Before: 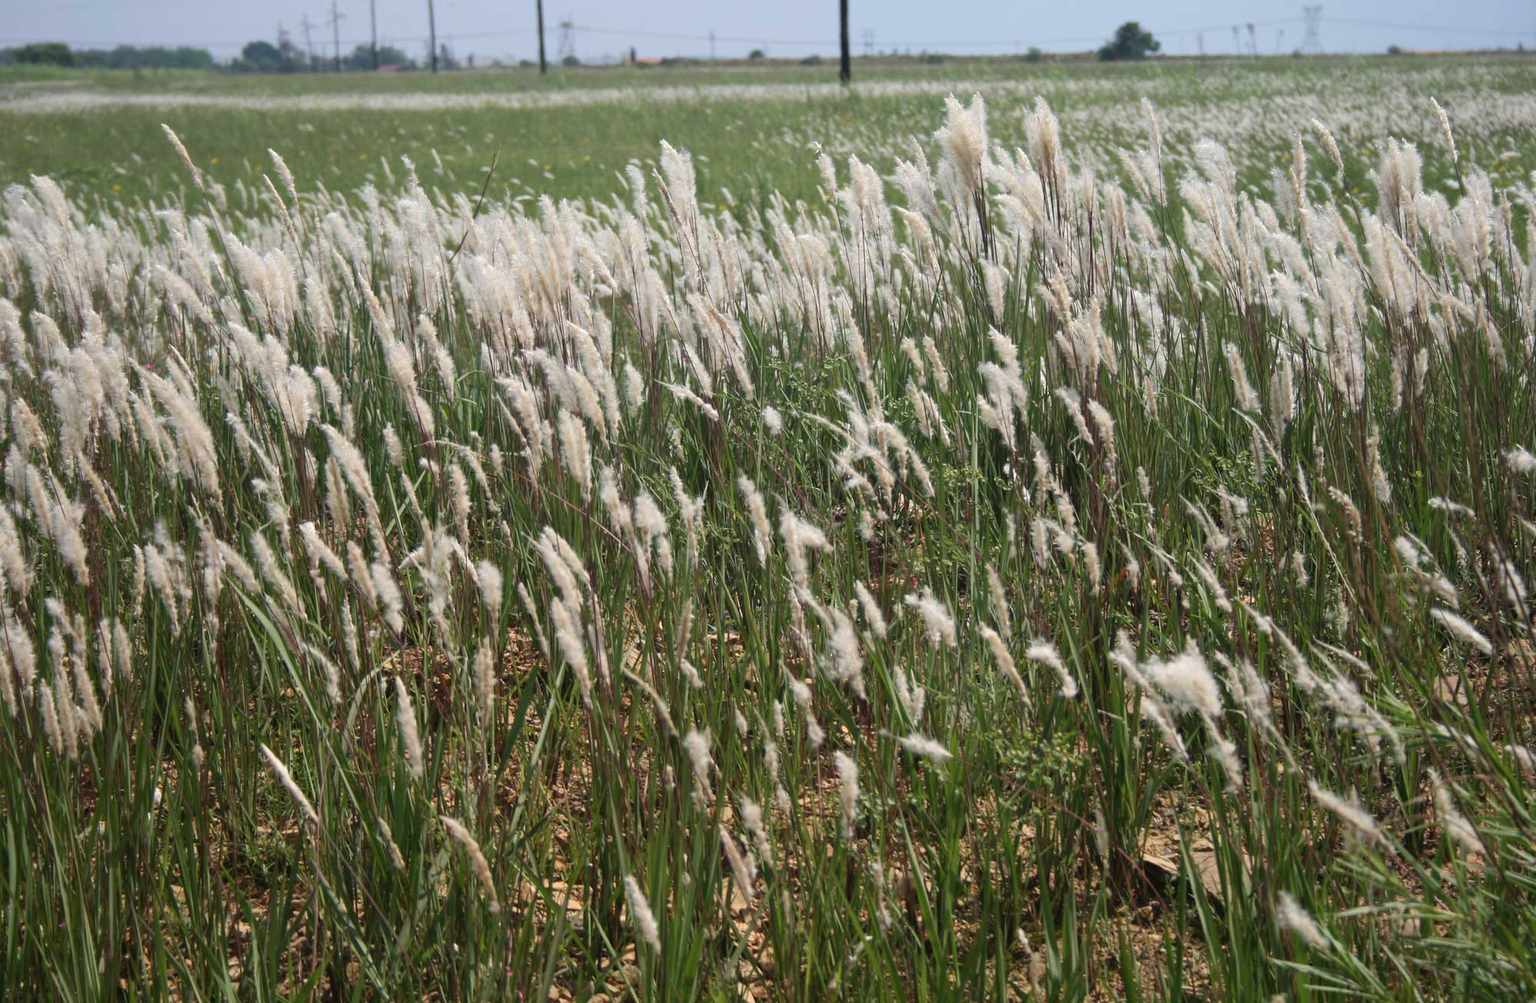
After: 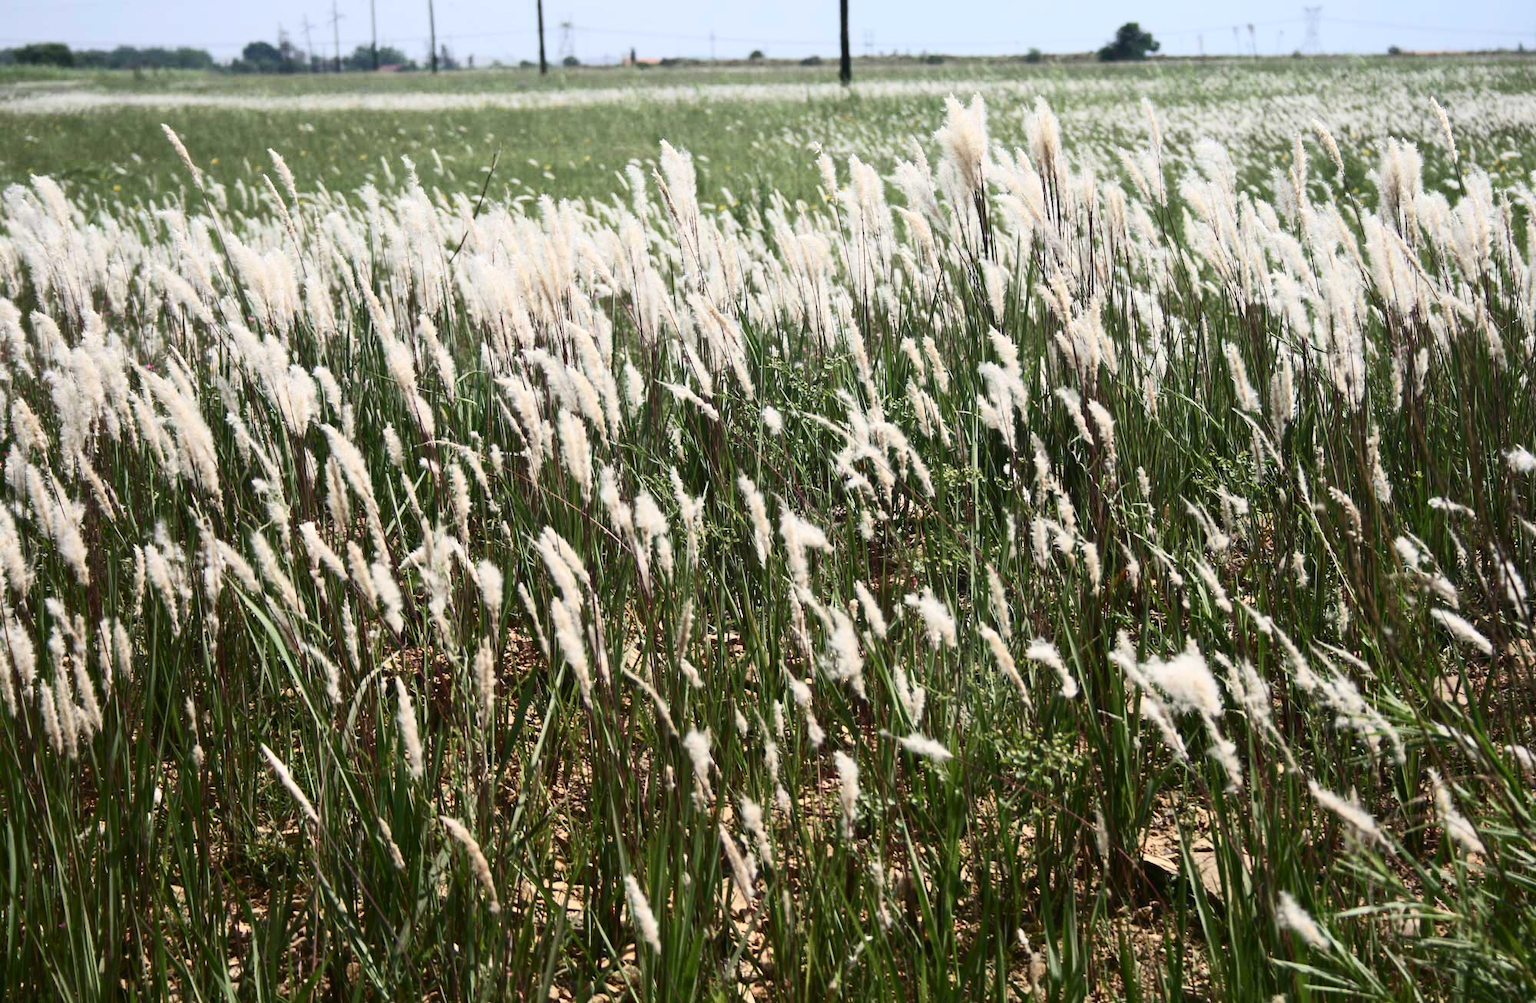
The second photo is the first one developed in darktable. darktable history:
contrast brightness saturation: contrast 0.376, brightness 0.1
